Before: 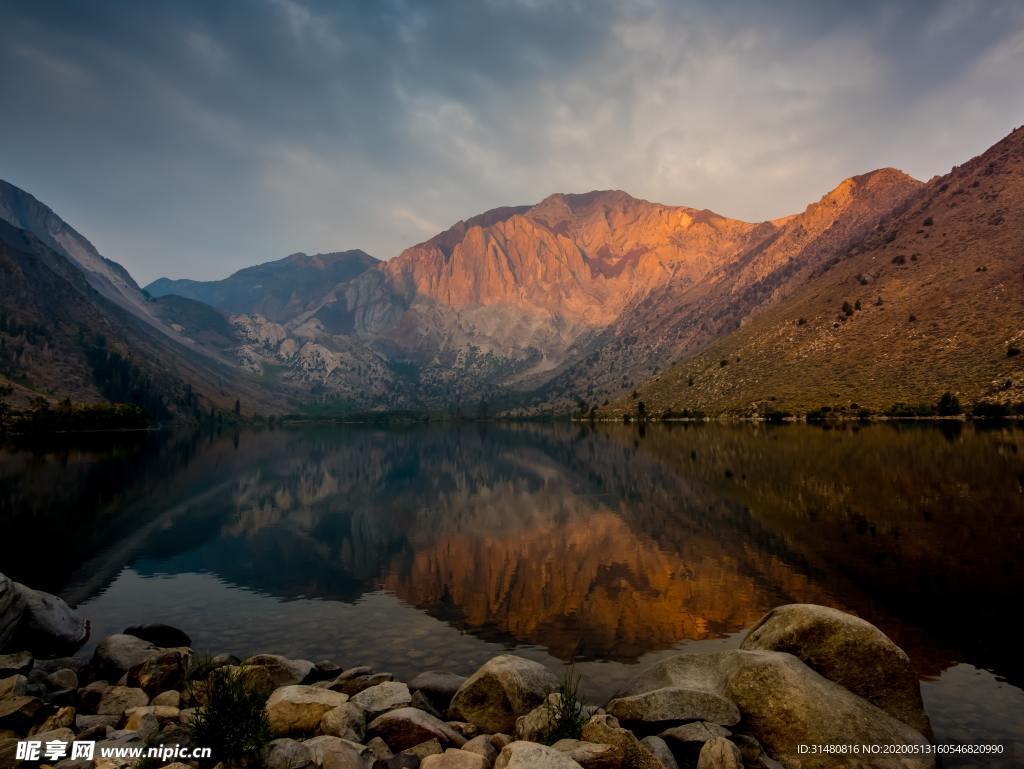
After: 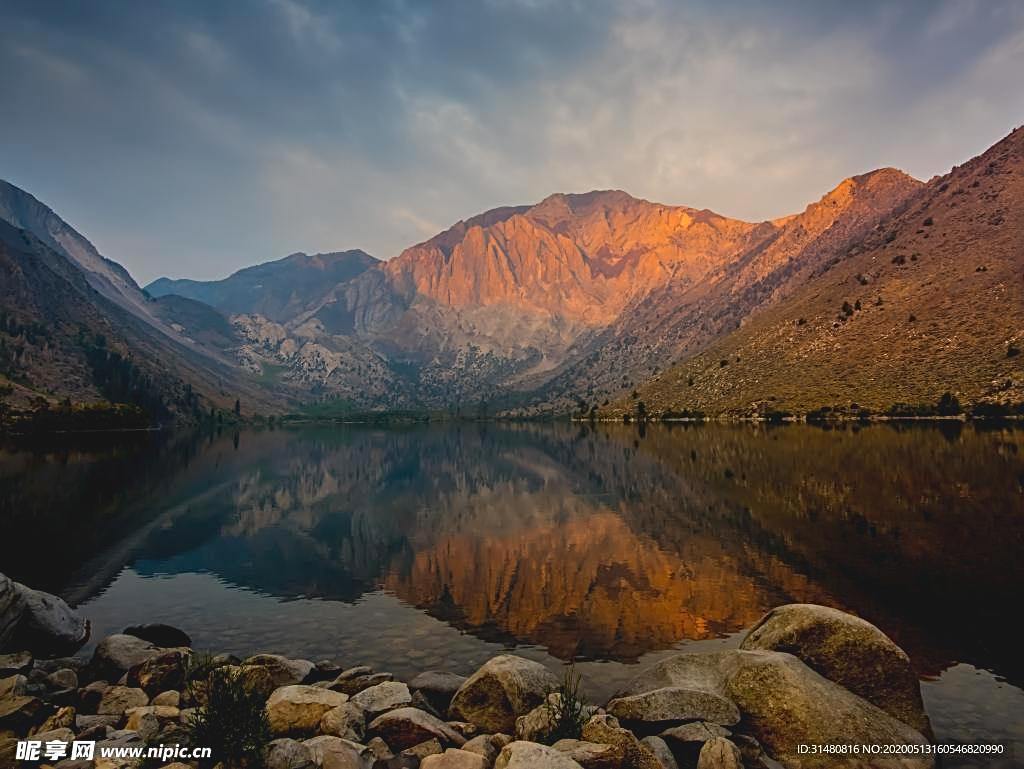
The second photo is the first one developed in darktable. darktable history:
contrast brightness saturation: contrast -0.101, brightness 0.055, saturation 0.076
sharpen: radius 2.535, amount 0.624
